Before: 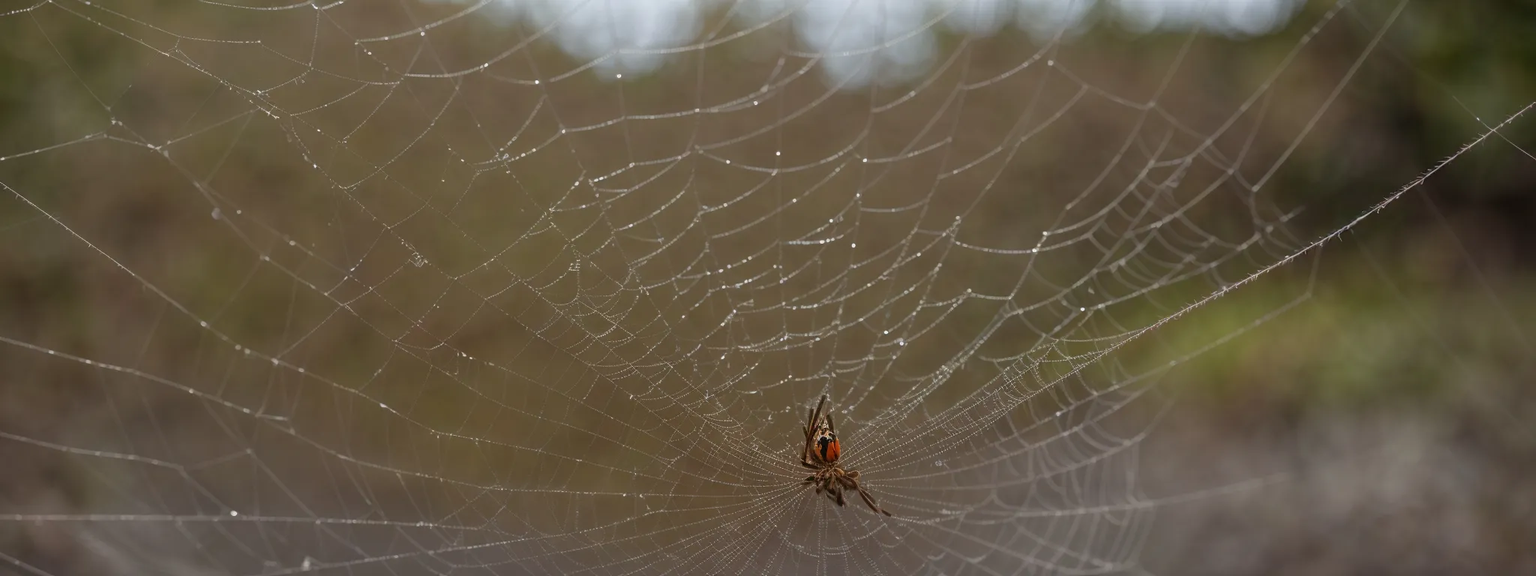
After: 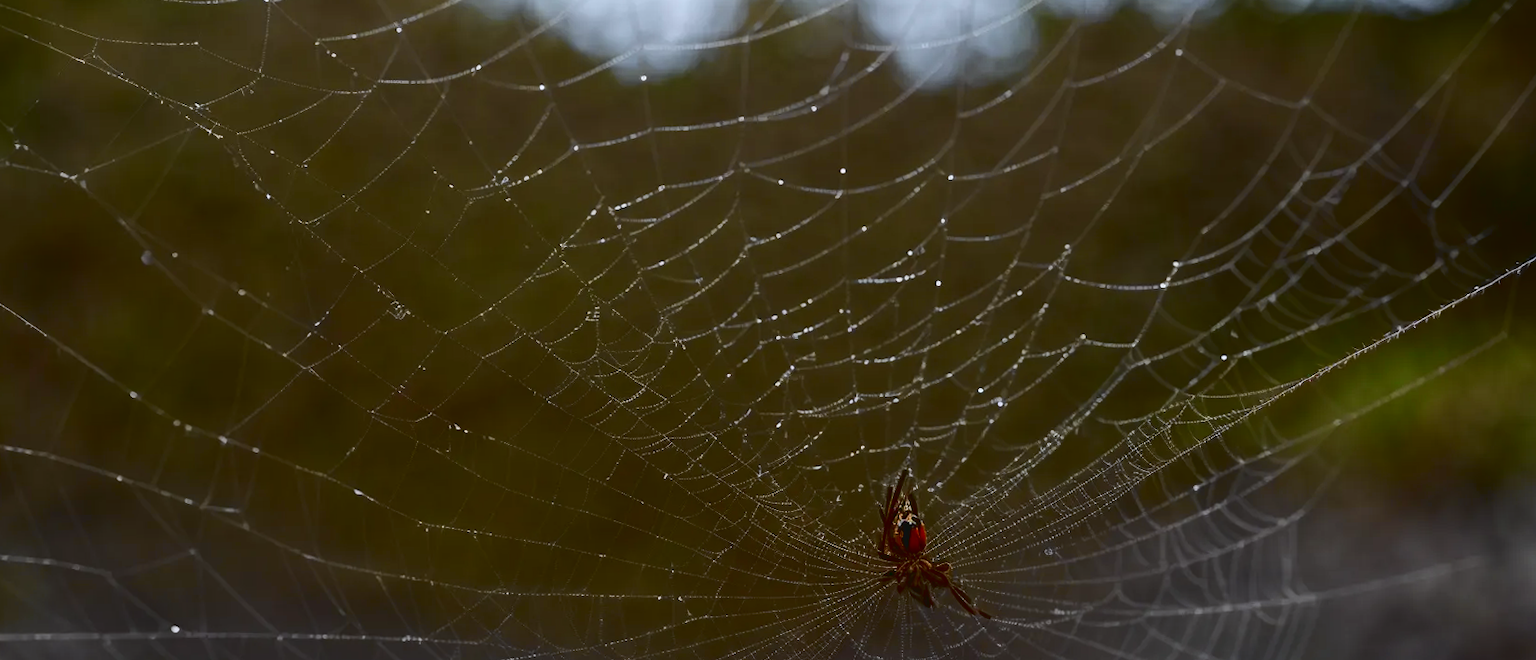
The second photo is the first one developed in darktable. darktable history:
contrast brightness saturation: contrast 0.13, brightness -0.24, saturation 0.14
white balance: red 0.984, blue 1.059
tone curve: curves: ch0 [(0, 0.046) (0.037, 0.056) (0.176, 0.162) (0.33, 0.331) (0.432, 0.475) (0.601, 0.665) (0.843, 0.876) (1, 1)]; ch1 [(0, 0) (0.339, 0.349) (0.445, 0.42) (0.476, 0.47) (0.497, 0.492) (0.523, 0.514) (0.557, 0.558) (0.632, 0.615) (0.728, 0.746) (1, 1)]; ch2 [(0, 0) (0.327, 0.324) (0.417, 0.44) (0.46, 0.453) (0.502, 0.495) (0.526, 0.52) (0.54, 0.55) (0.606, 0.626) (0.745, 0.704) (1, 1)], color space Lab, independent channels, preserve colors none
crop and rotate: angle 1°, left 4.281%, top 0.642%, right 11.383%, bottom 2.486%
exposure: black level correction 0.009, exposure 0.014 EV, compensate highlight preservation false
